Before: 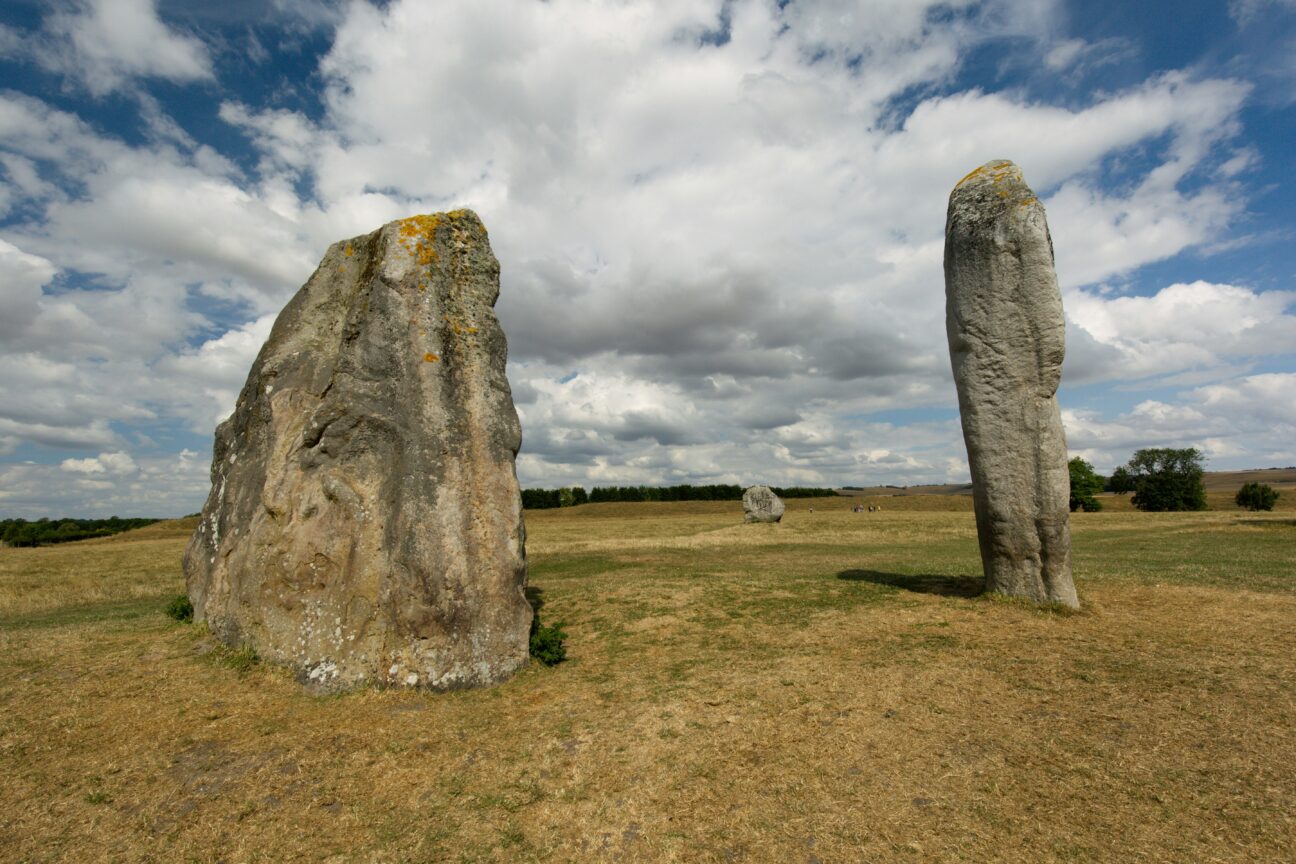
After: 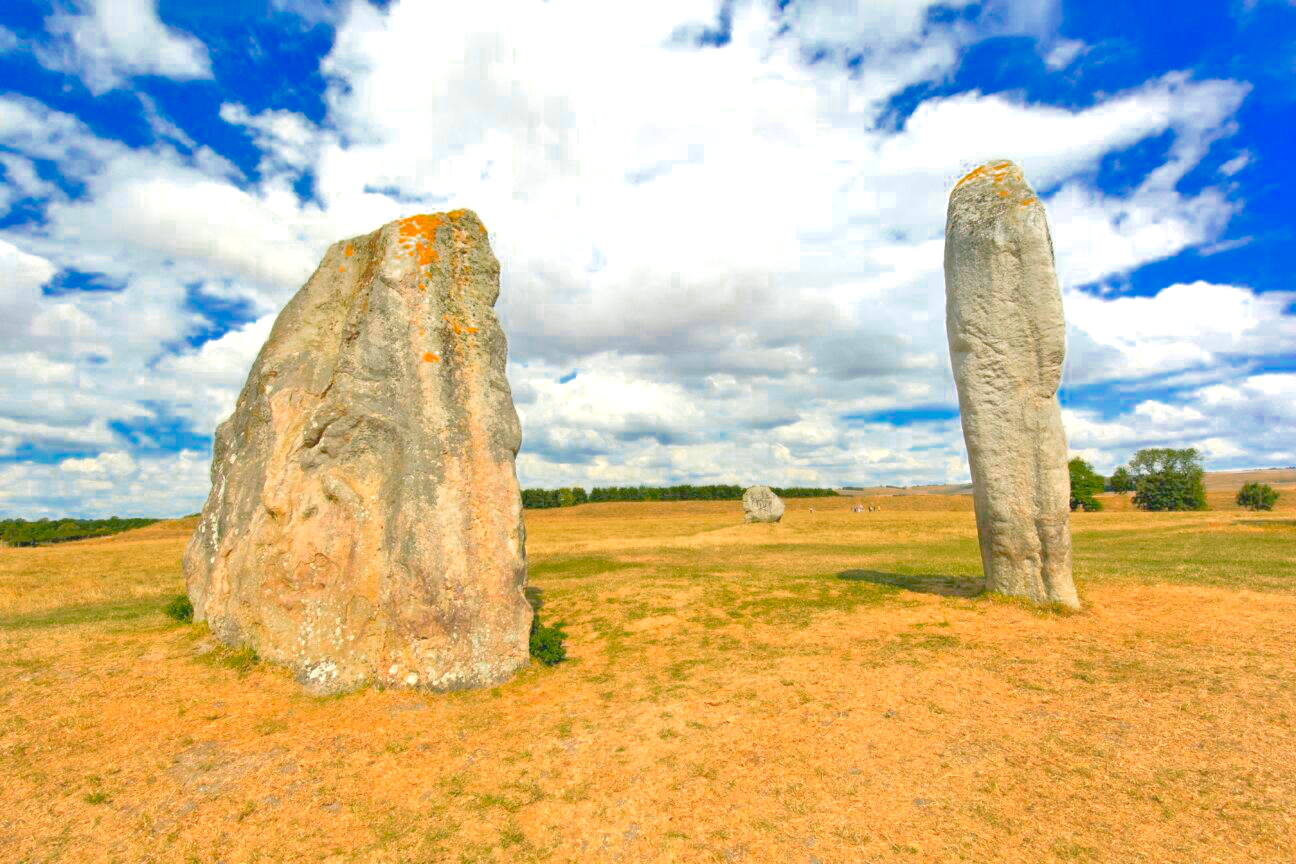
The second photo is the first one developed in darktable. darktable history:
color zones: curves: ch0 [(0, 0.553) (0.123, 0.58) (0.23, 0.419) (0.468, 0.155) (0.605, 0.132) (0.723, 0.063) (0.833, 0.172) (0.921, 0.468)]; ch1 [(0.025, 0.645) (0.229, 0.584) (0.326, 0.551) (0.537, 0.446) (0.599, 0.911) (0.708, 1) (0.805, 0.944)]; ch2 [(0.086, 0.468) (0.254, 0.464) (0.638, 0.564) (0.702, 0.592) (0.768, 0.564)]
exposure: black level correction 0, exposure 1 EV, compensate highlight preservation false
contrast brightness saturation: contrast 0.097, brightness 0.297, saturation 0.145
tone equalizer: -8 EV 1.99 EV, -7 EV 1.97 EV, -6 EV 2 EV, -5 EV 2 EV, -4 EV 2 EV, -3 EV 1.48 EV, -2 EV 0.995 EV, -1 EV 0.525 EV
